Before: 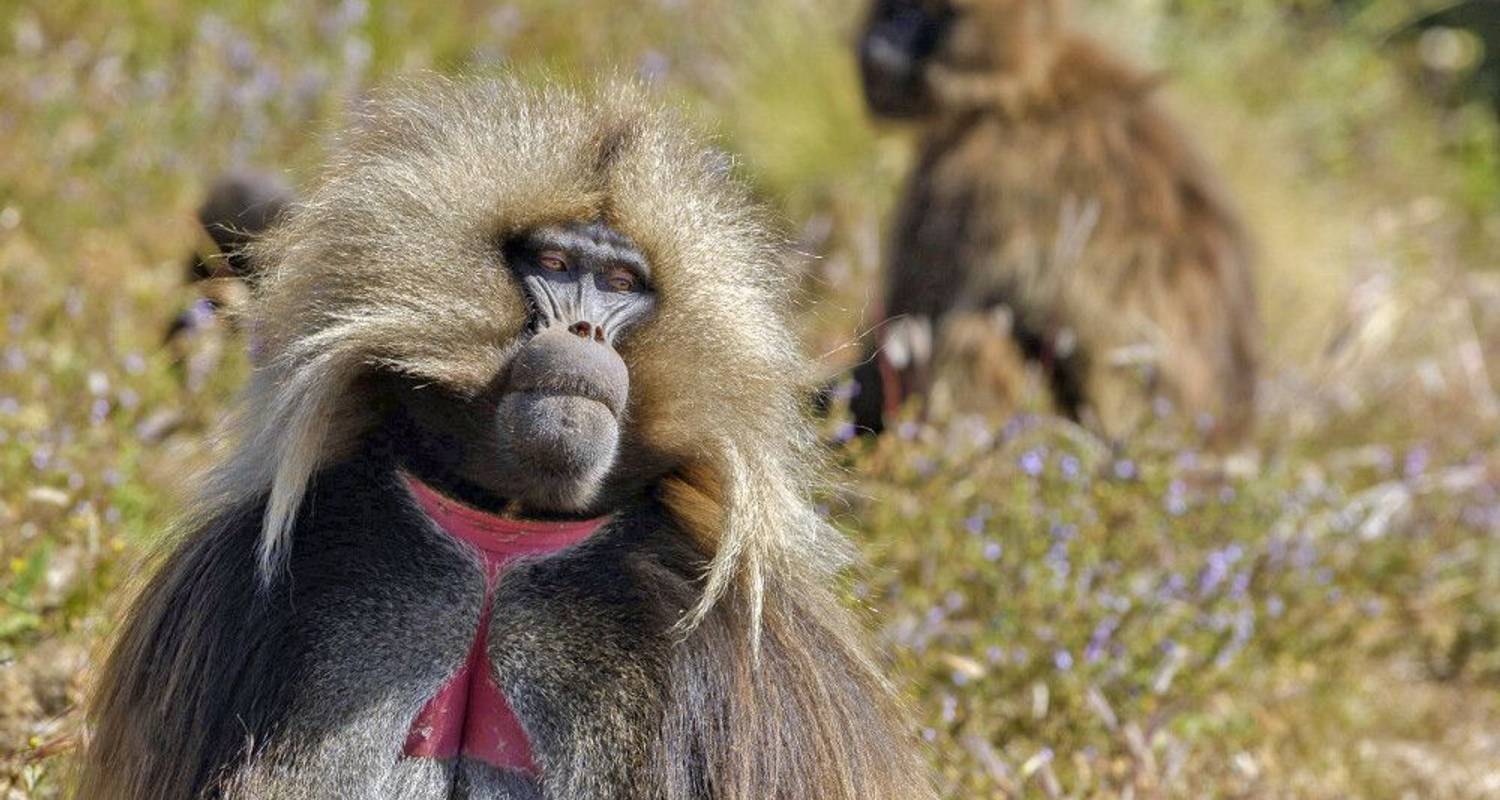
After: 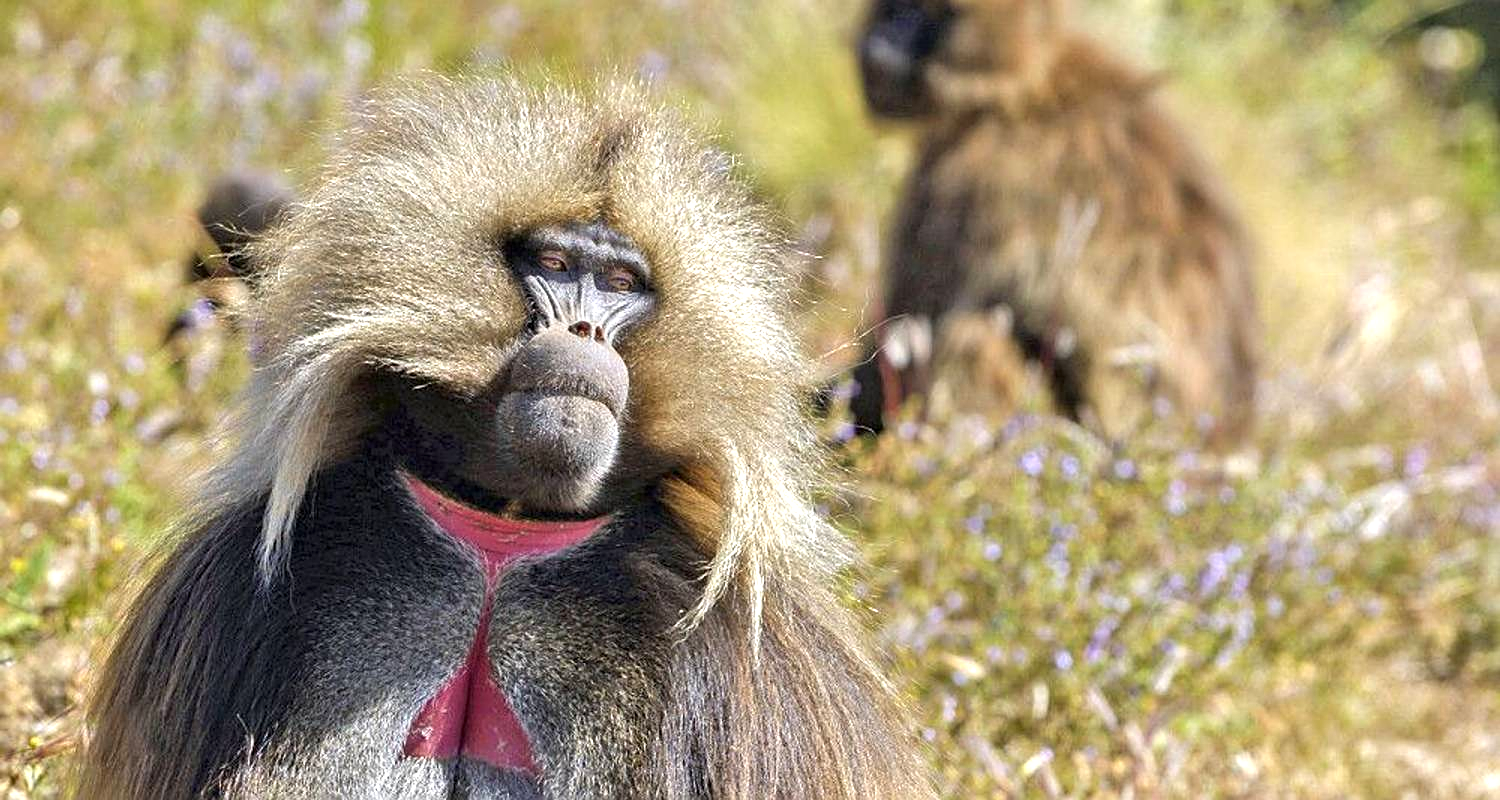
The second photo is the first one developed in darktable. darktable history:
exposure: exposure 0.6 EV, compensate highlight preservation false
sharpen: on, module defaults
tone equalizer: on, module defaults
